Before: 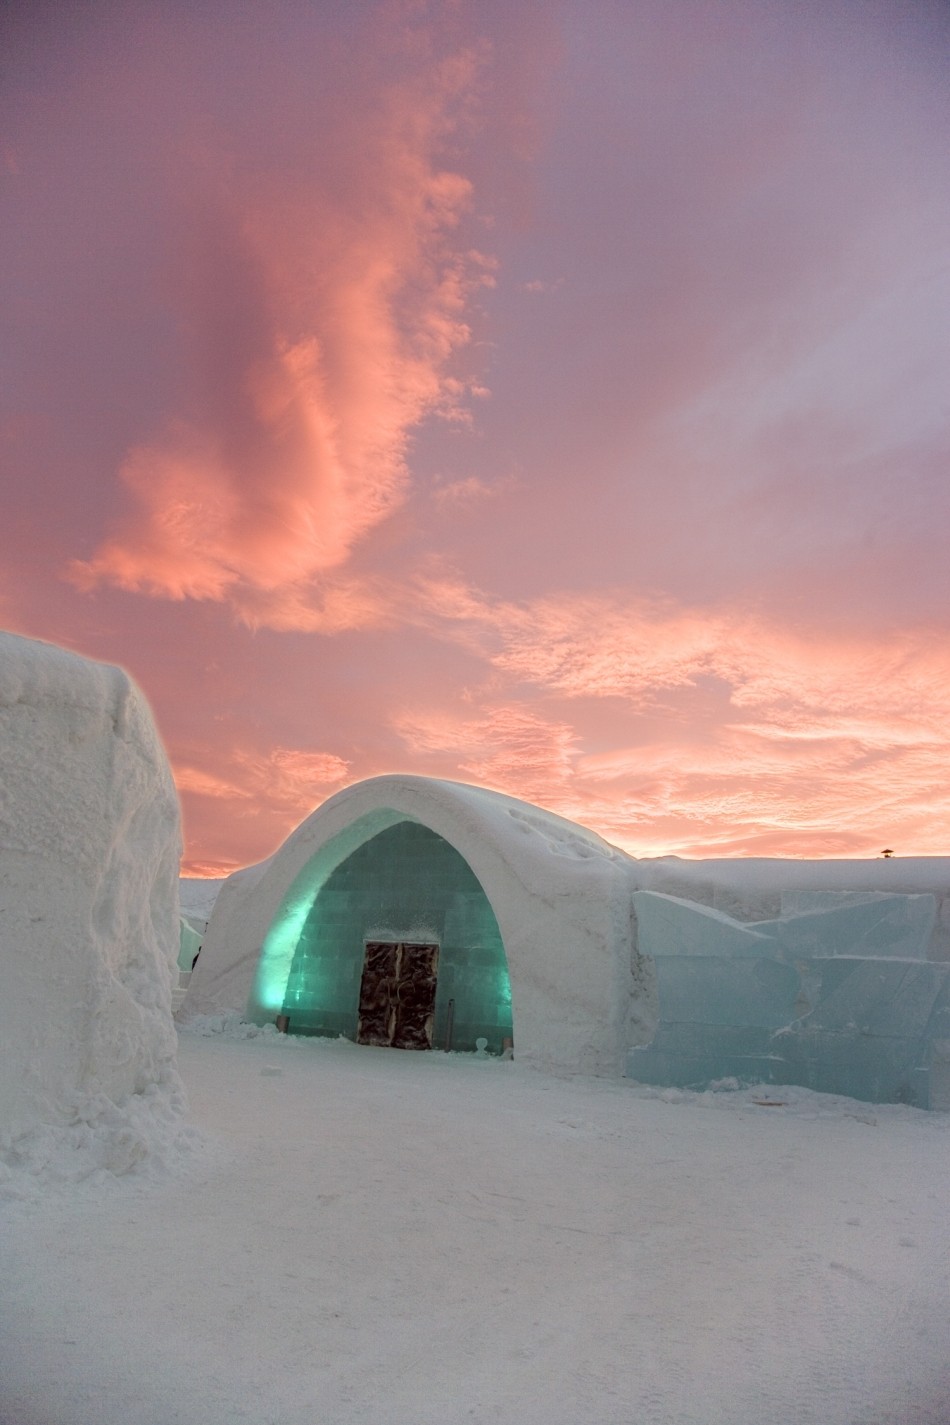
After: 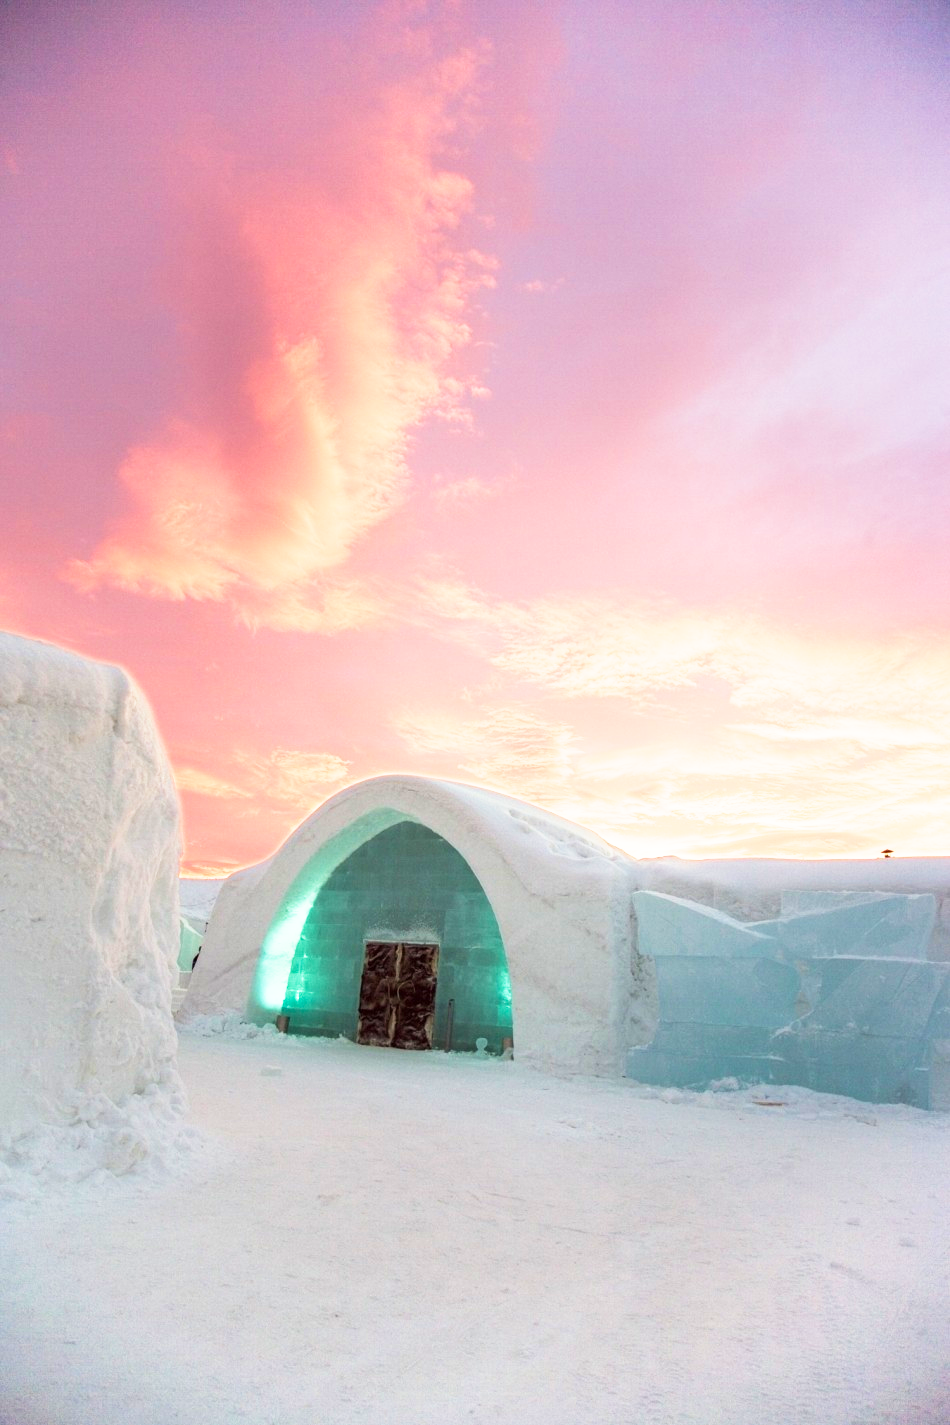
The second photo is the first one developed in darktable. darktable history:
velvia: strength 27%
base curve: curves: ch0 [(0, 0) (0.495, 0.917) (1, 1)], preserve colors none
